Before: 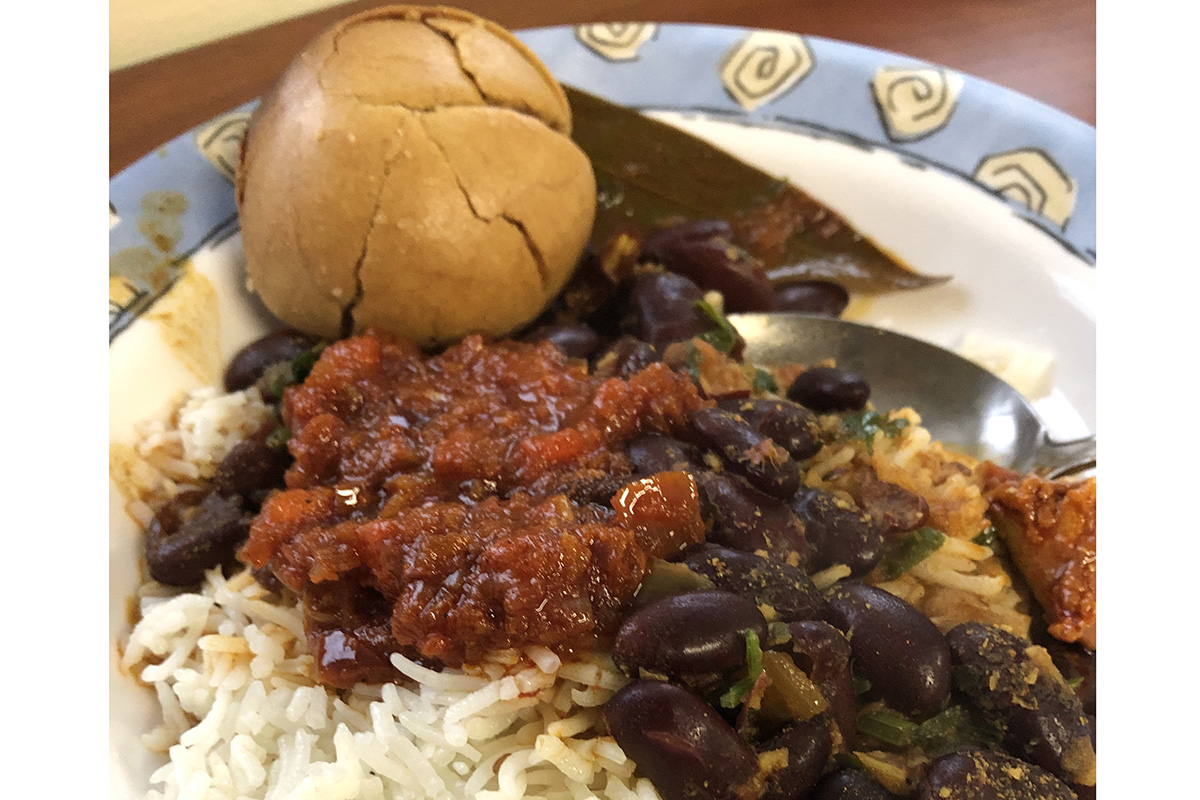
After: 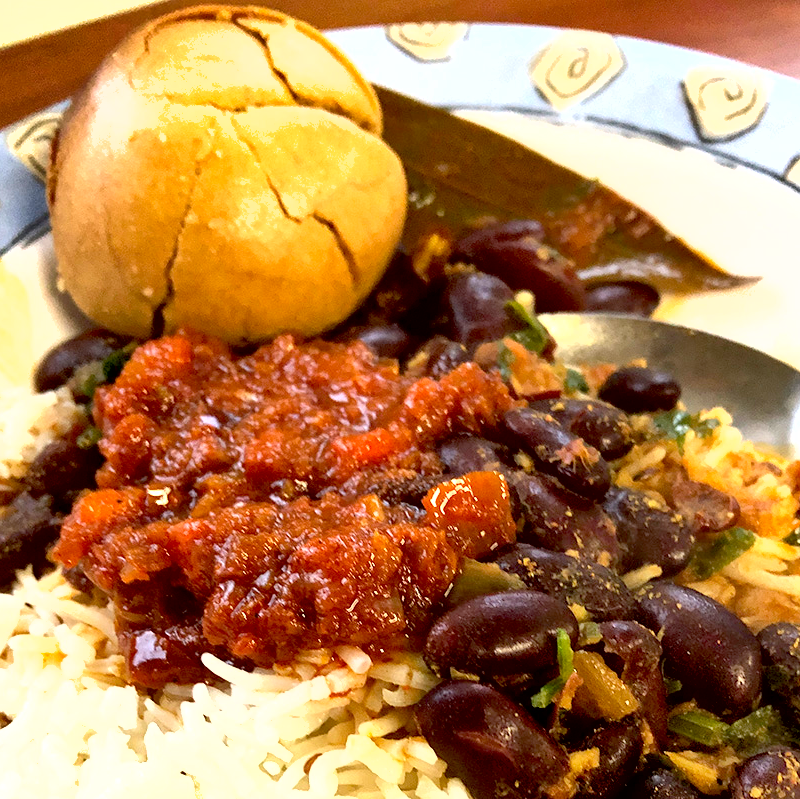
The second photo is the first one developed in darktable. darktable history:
crop and rotate: left 15.754%, right 17.579%
exposure: black level correction 0.011, exposure 1.088 EV, compensate exposure bias true, compensate highlight preservation false
shadows and highlights: low approximation 0.01, soften with gaussian
